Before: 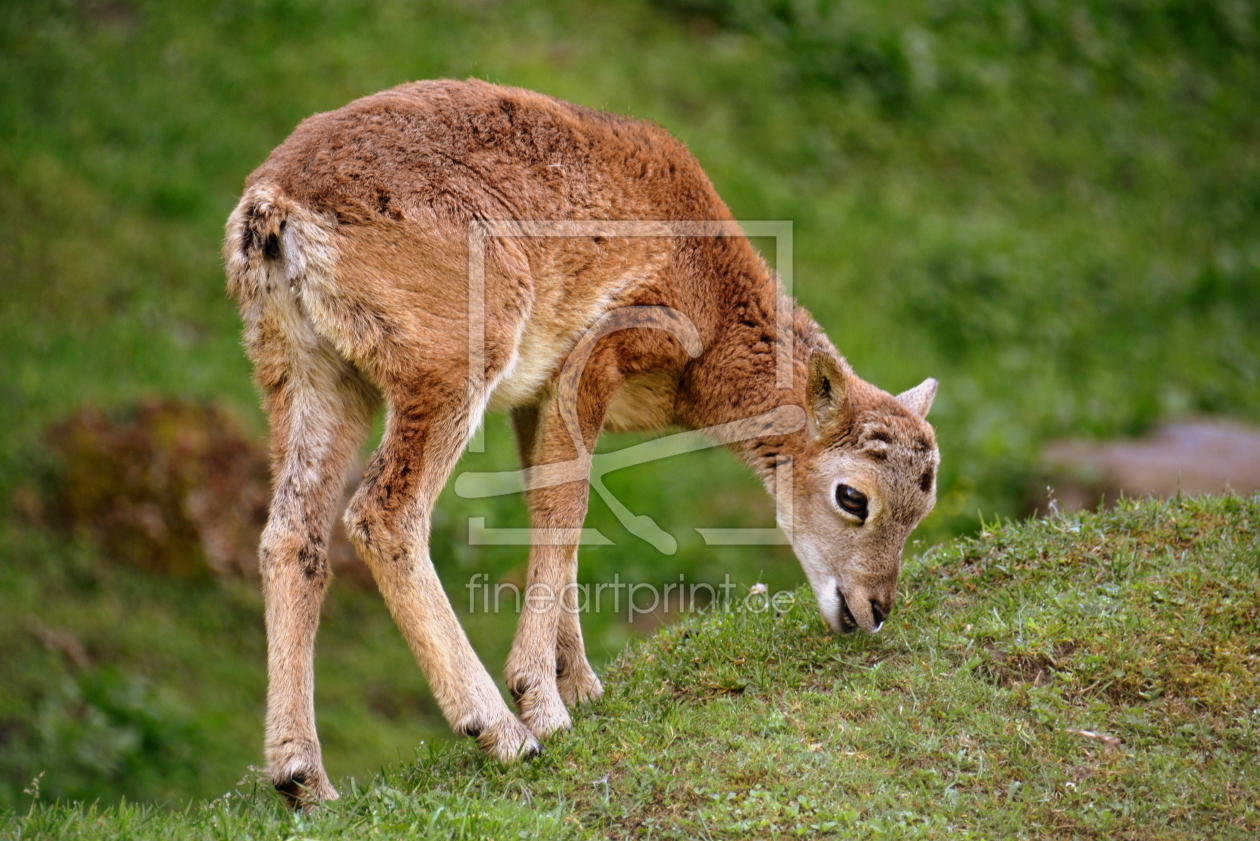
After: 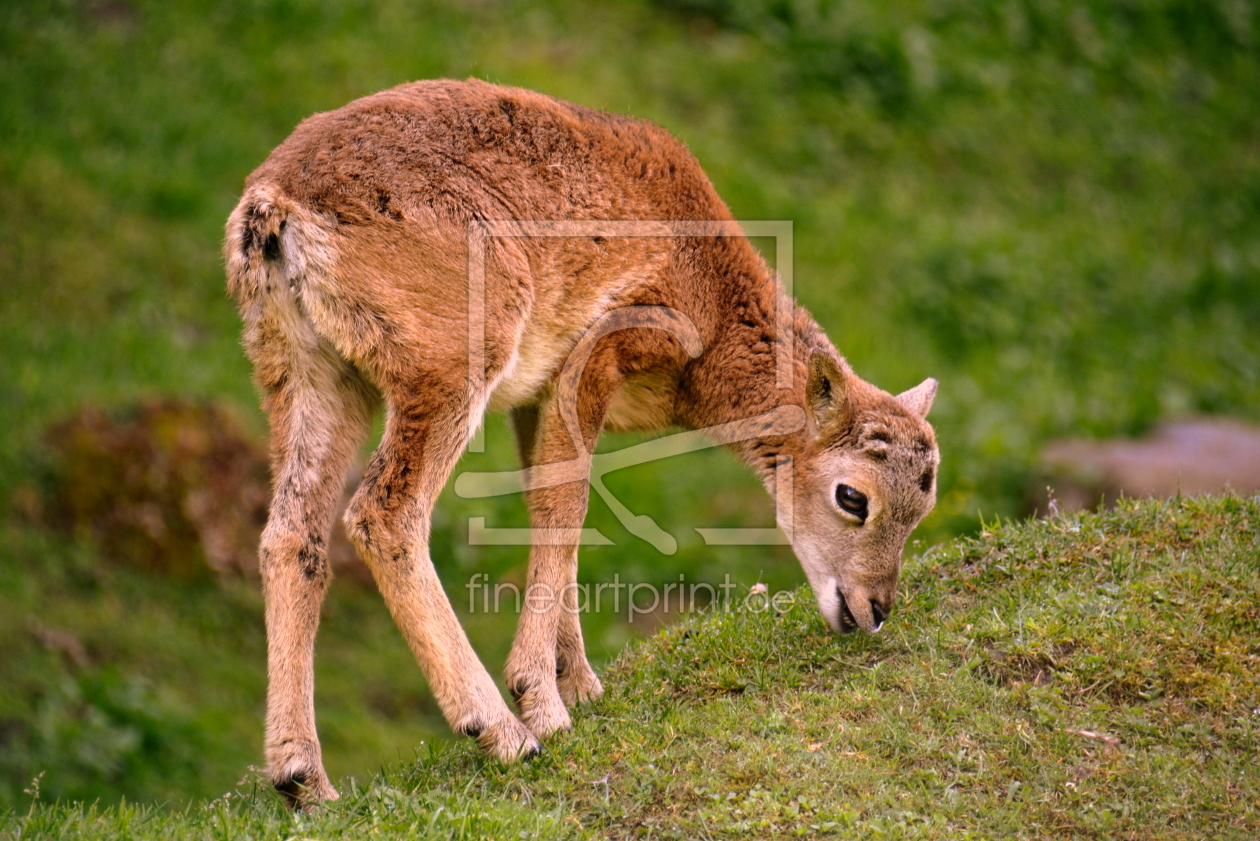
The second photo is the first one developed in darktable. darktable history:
color balance rgb: highlights gain › chroma 4.59%, highlights gain › hue 33.86°, perceptual saturation grading › global saturation 0.147%, global vibrance 20%
